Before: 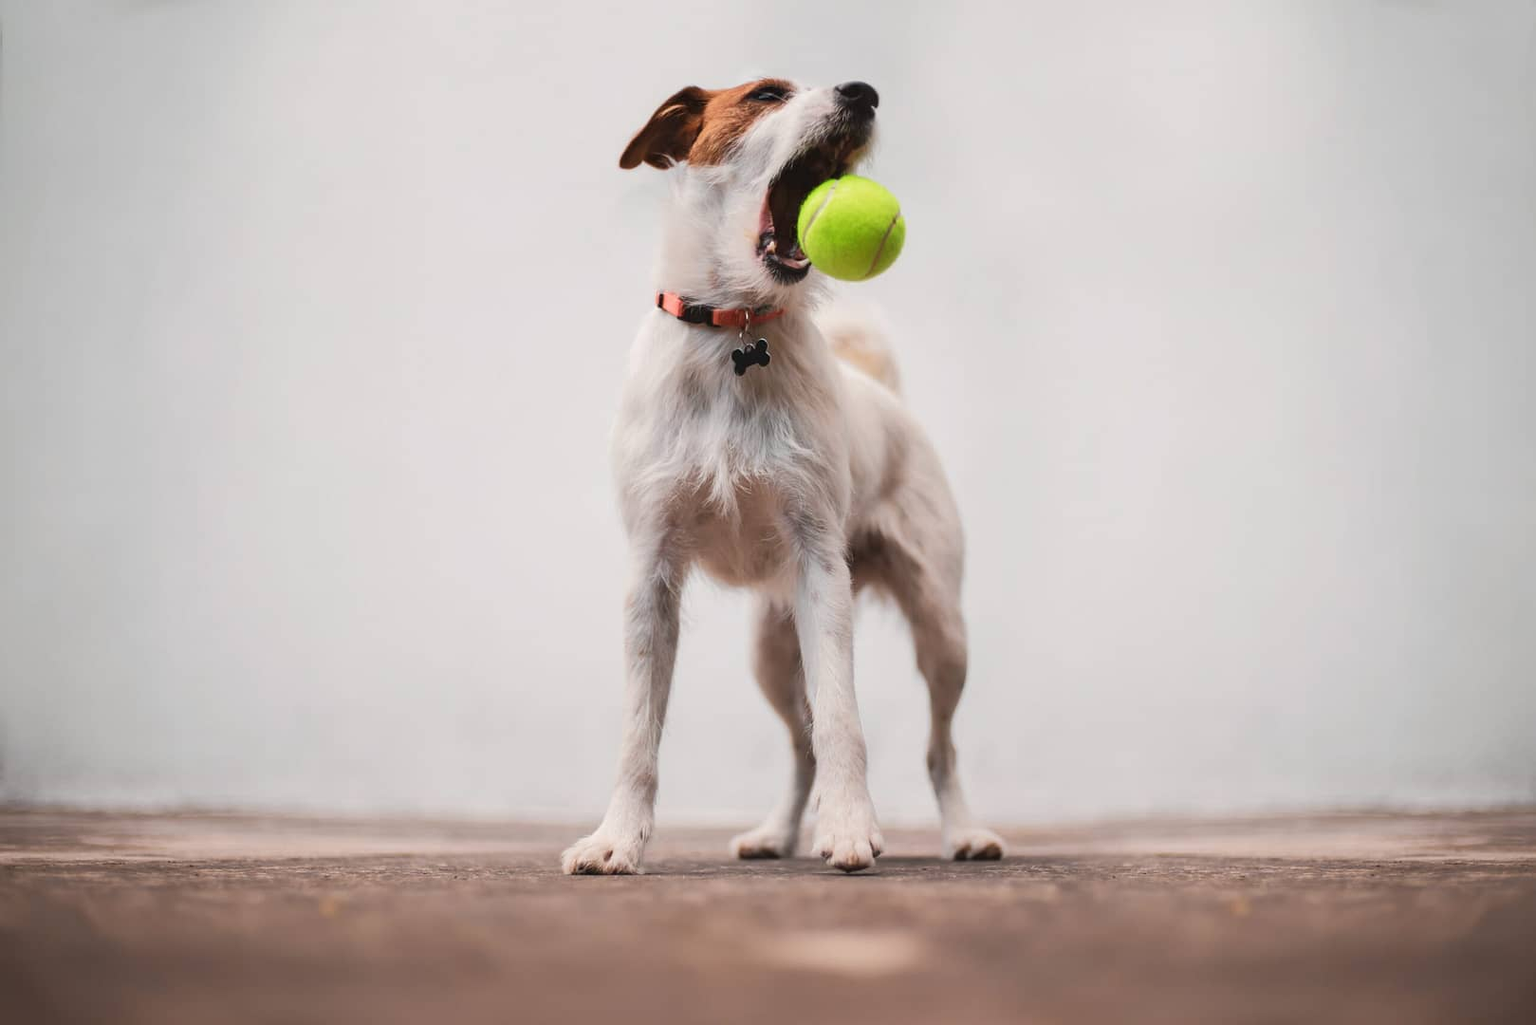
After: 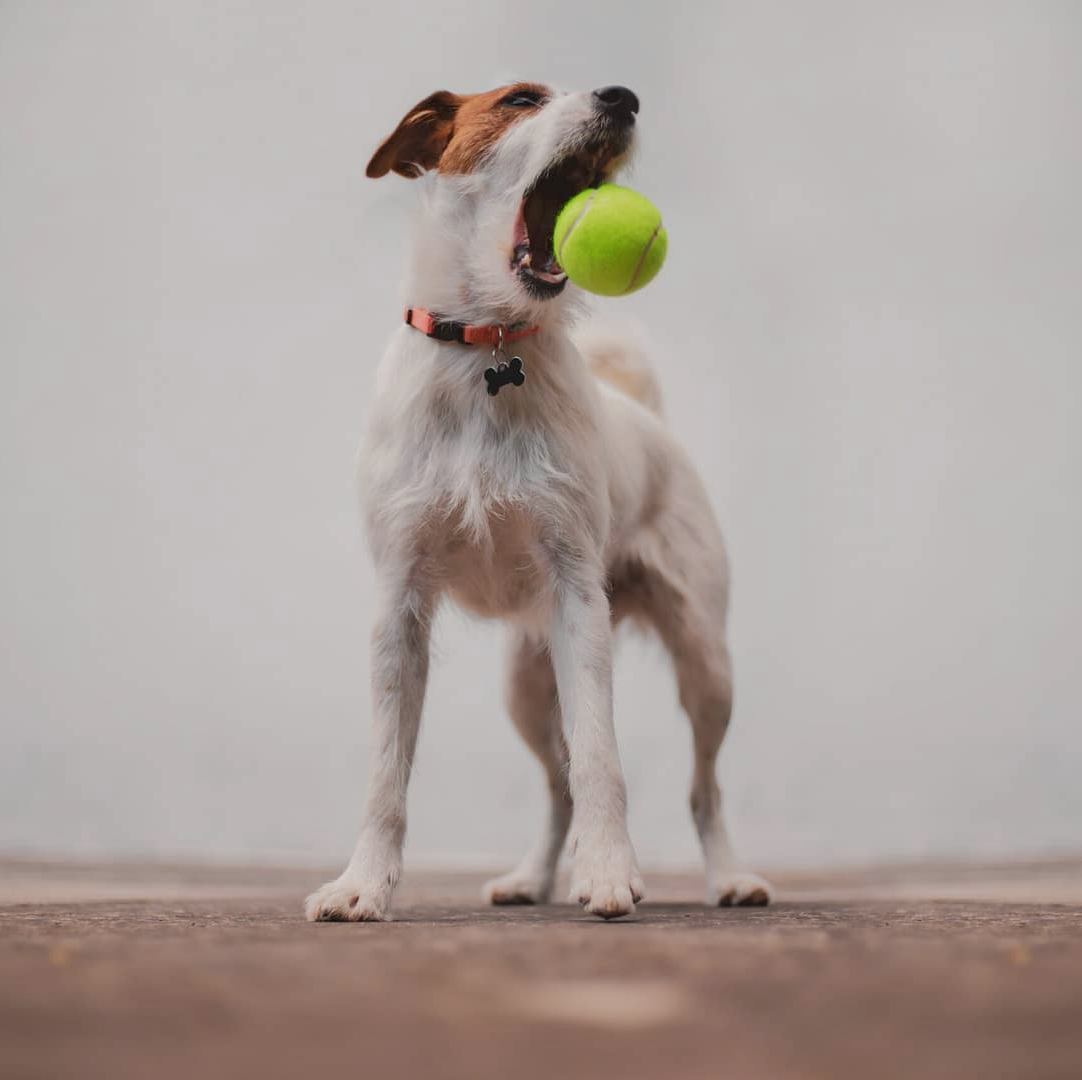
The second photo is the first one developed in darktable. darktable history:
tone equalizer: -8 EV 0.25 EV, -7 EV 0.417 EV, -6 EV 0.417 EV, -5 EV 0.25 EV, -3 EV -0.25 EV, -2 EV -0.417 EV, -1 EV -0.417 EV, +0 EV -0.25 EV, edges refinement/feathering 500, mask exposure compensation -1.57 EV, preserve details guided filter
crop and rotate: left 17.732%, right 15.423%
